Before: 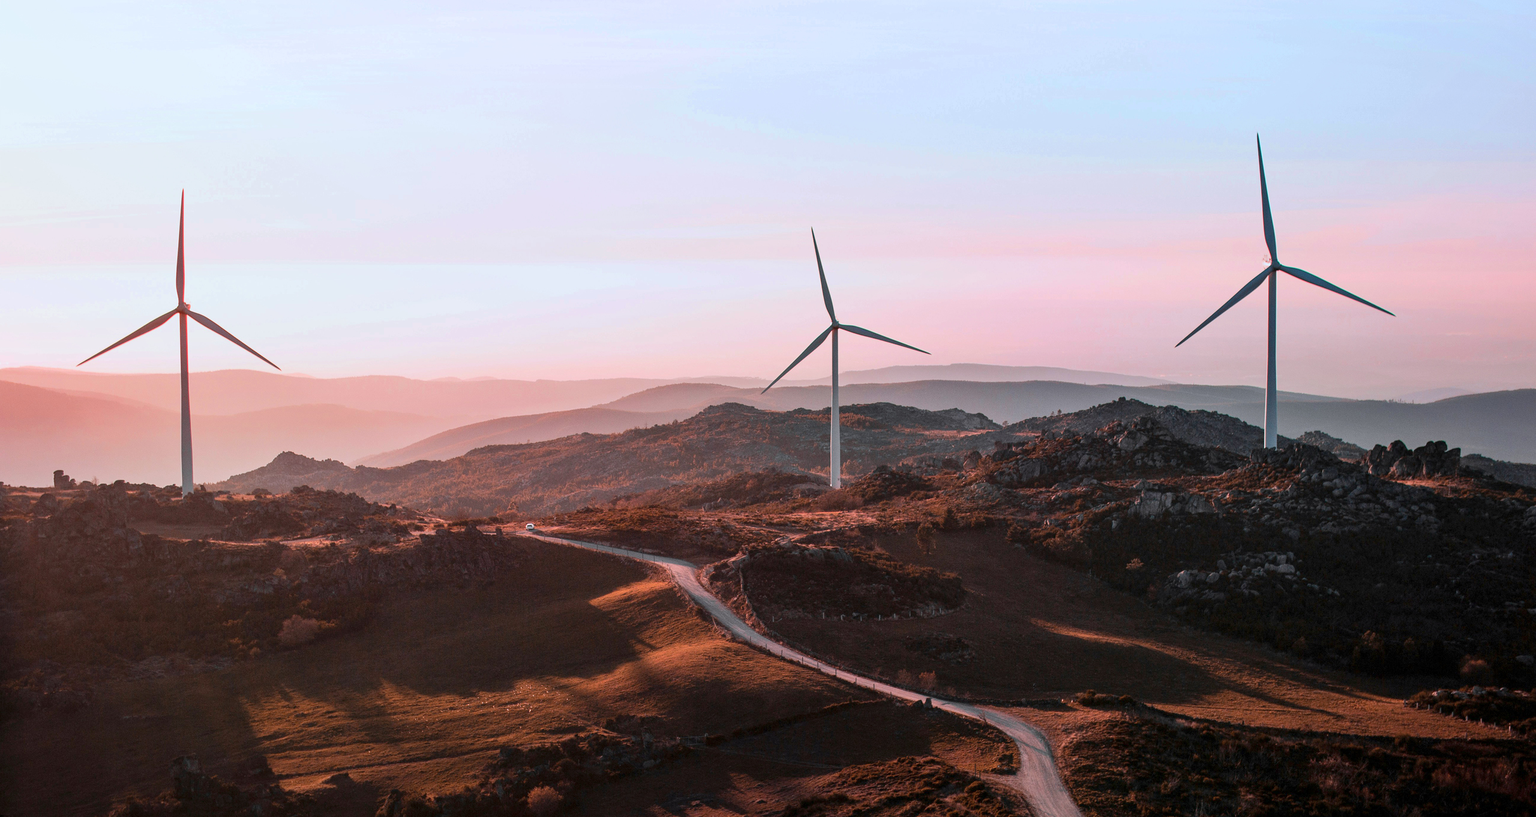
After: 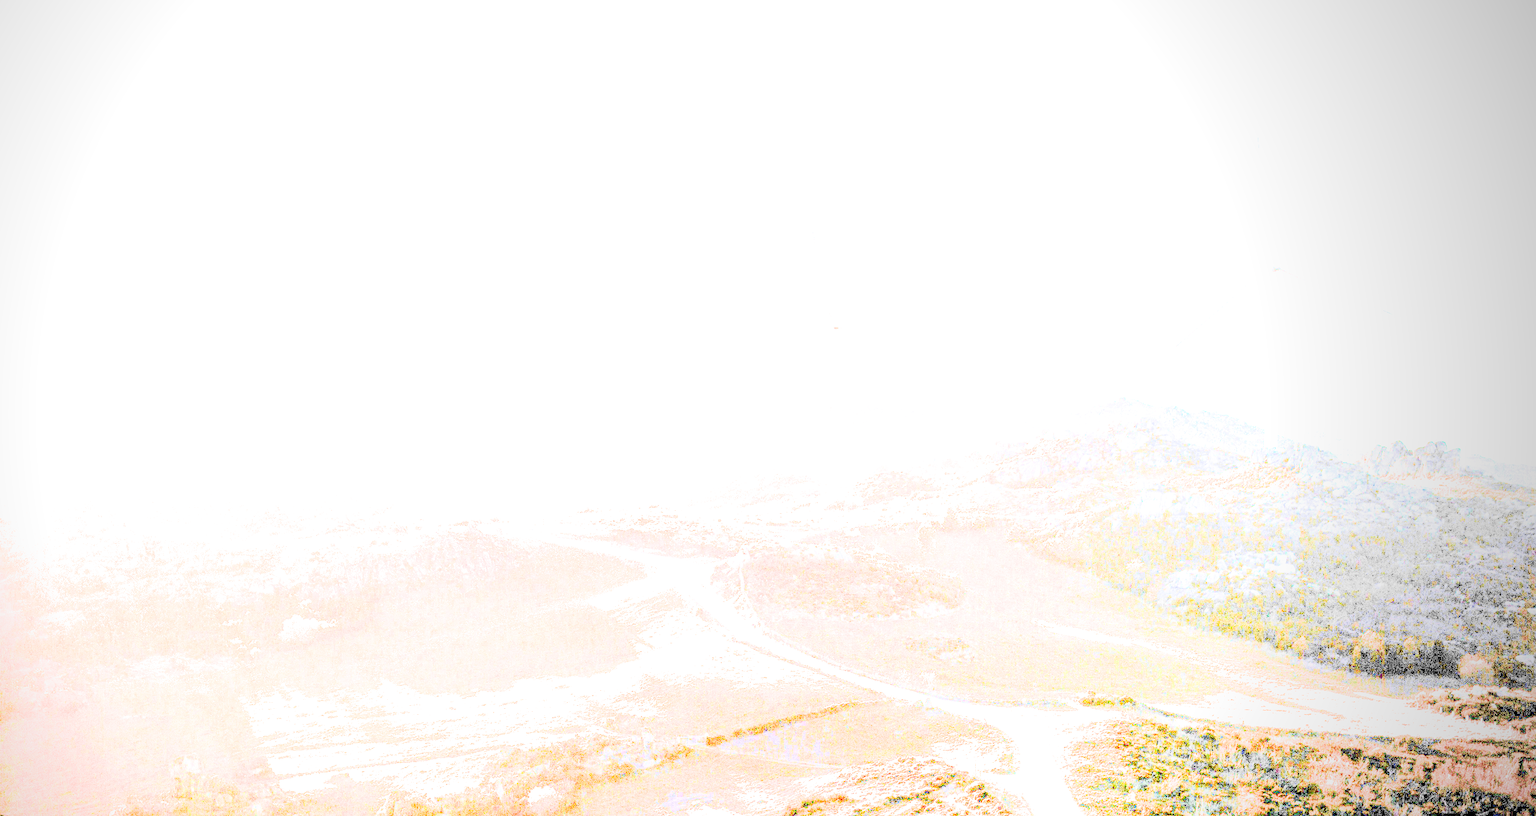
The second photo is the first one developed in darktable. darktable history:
velvia: on, module defaults
color contrast: green-magenta contrast 0.85, blue-yellow contrast 1.25, unbound 0
exposure: exposure 8 EV, compensate highlight preservation false
contrast brightness saturation: contrast 0.32, brightness -0.08, saturation 0.17
vignetting: center (-0.15, 0.013)
filmic rgb: black relative exposure -7.15 EV, white relative exposure 5.36 EV, hardness 3.02, color science v6 (2022)
